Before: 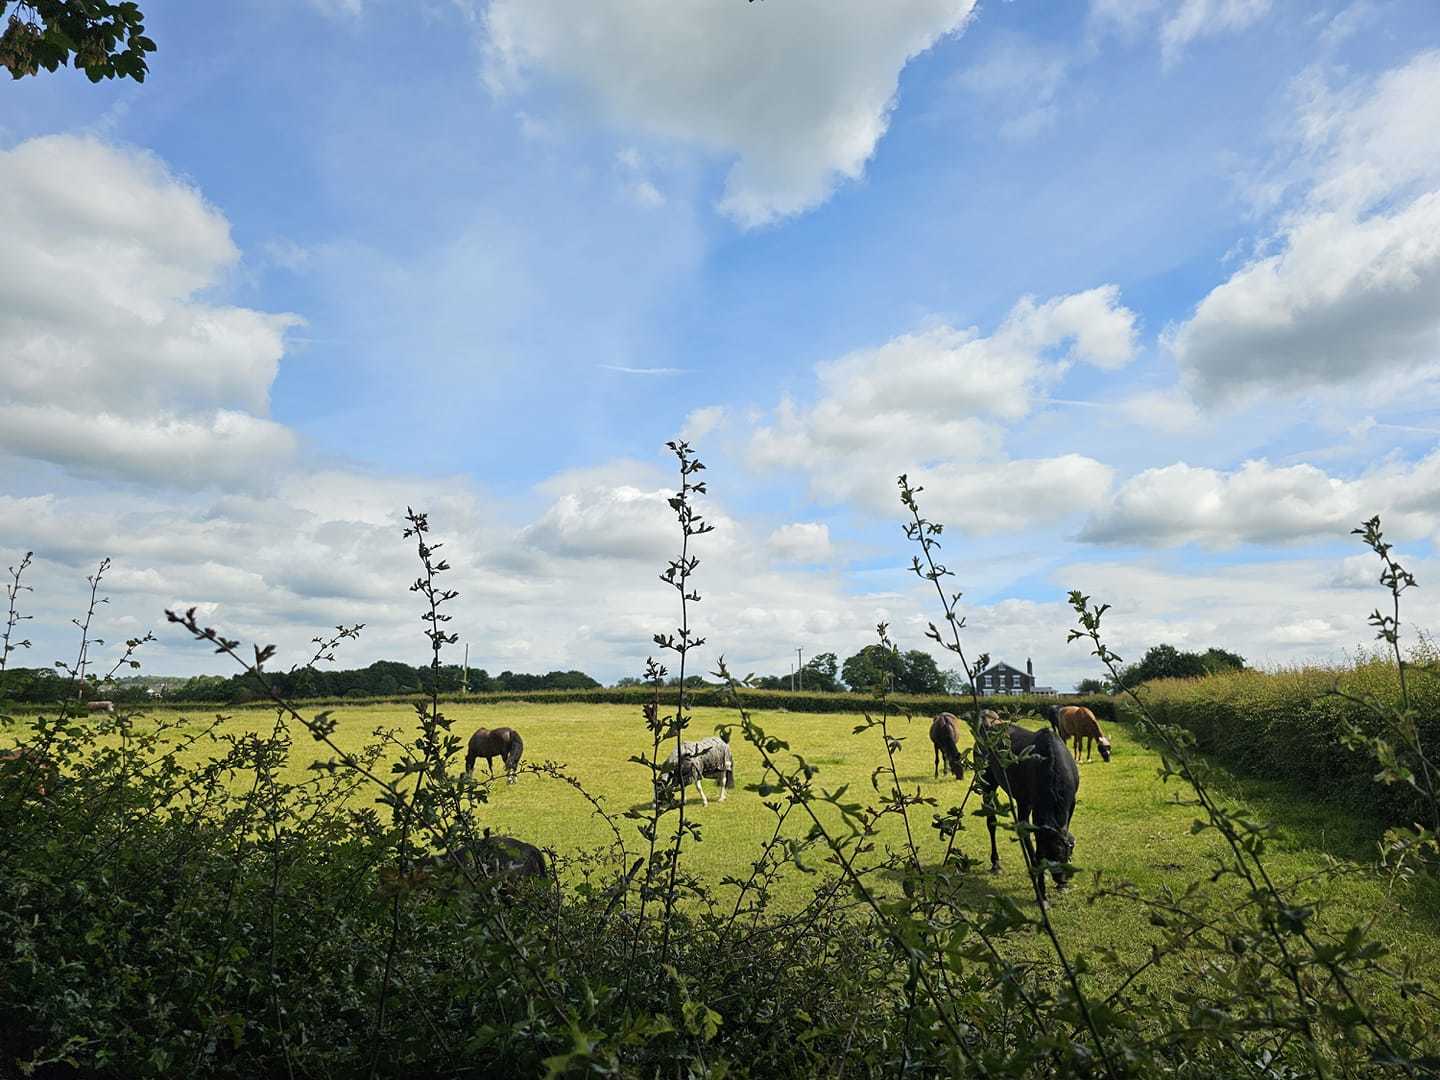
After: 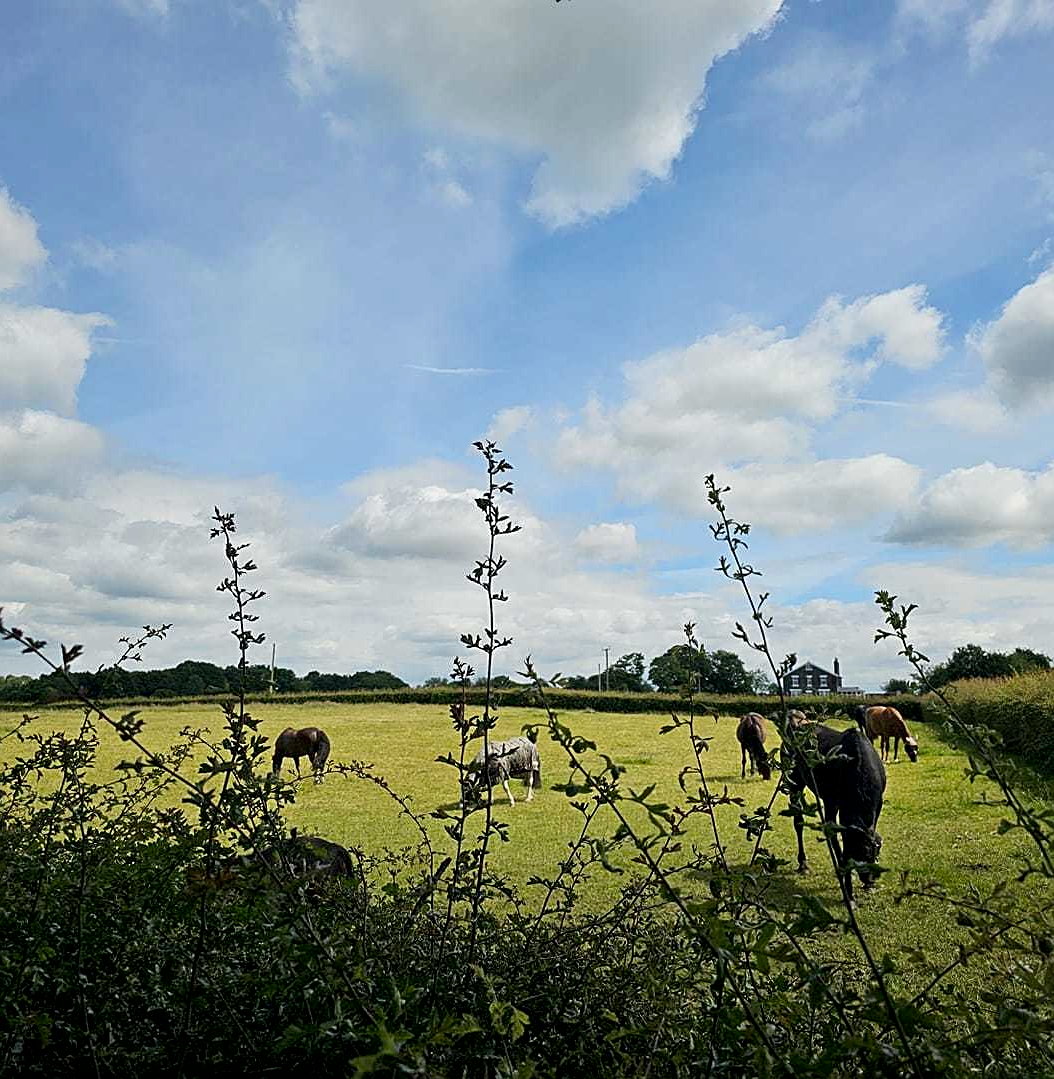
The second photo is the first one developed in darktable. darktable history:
exposure: black level correction 0.006, exposure -0.226 EV, compensate highlight preservation false
sharpen: on, module defaults
crop: left 13.443%, right 13.31%
contrast brightness saturation: contrast 0.11, saturation -0.17
